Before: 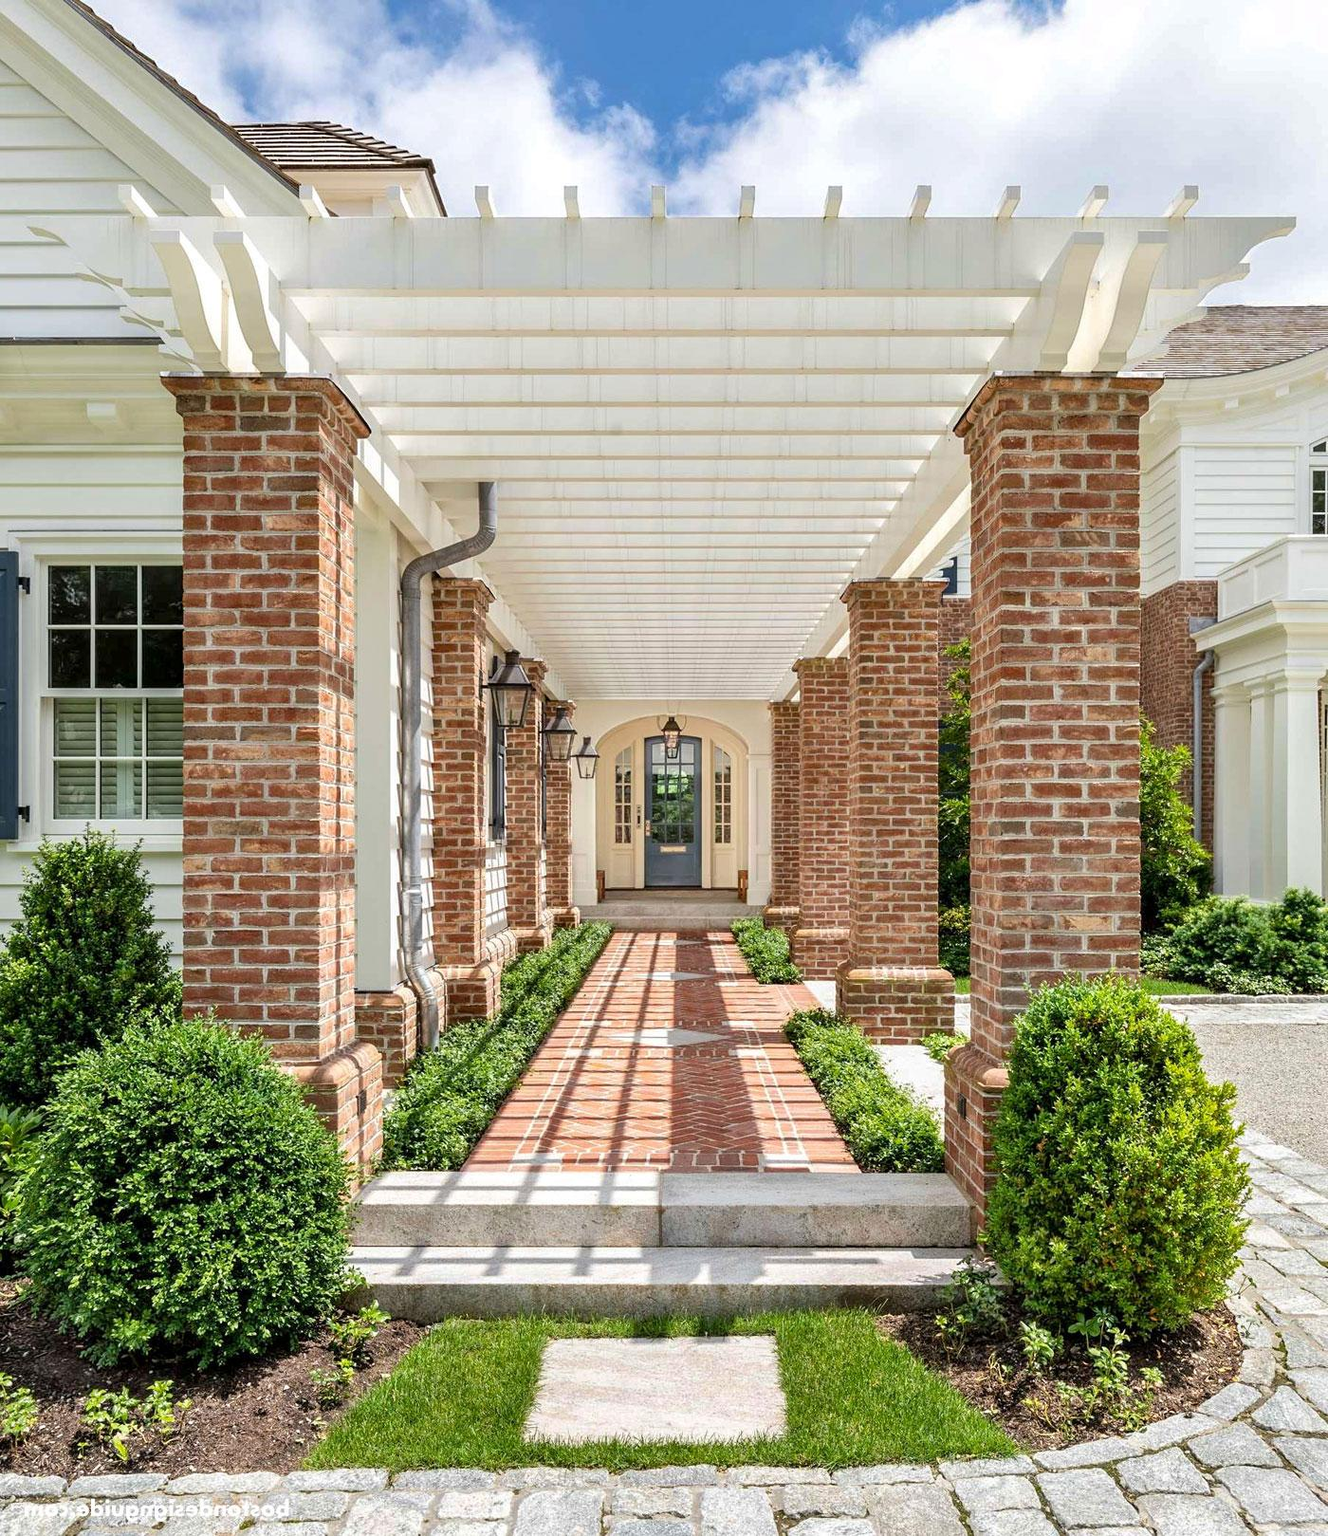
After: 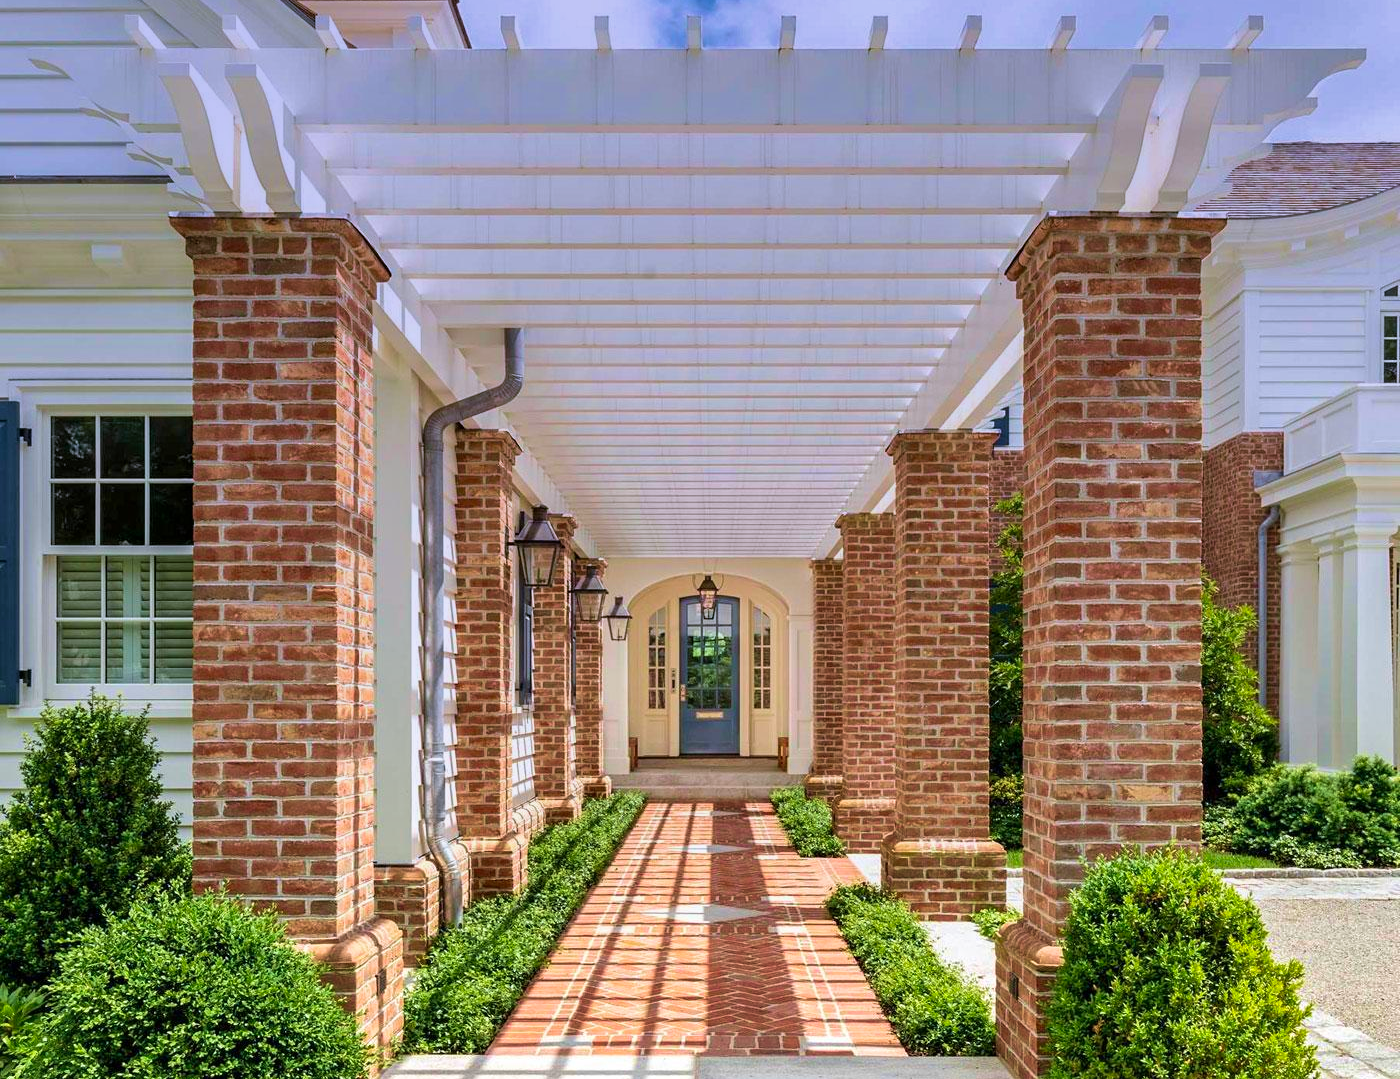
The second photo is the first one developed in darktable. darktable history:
crop: top 11.166%, bottom 22.168%
velvia: strength 45%
graduated density: hue 238.83°, saturation 50%
contrast brightness saturation: saturation 0.18
